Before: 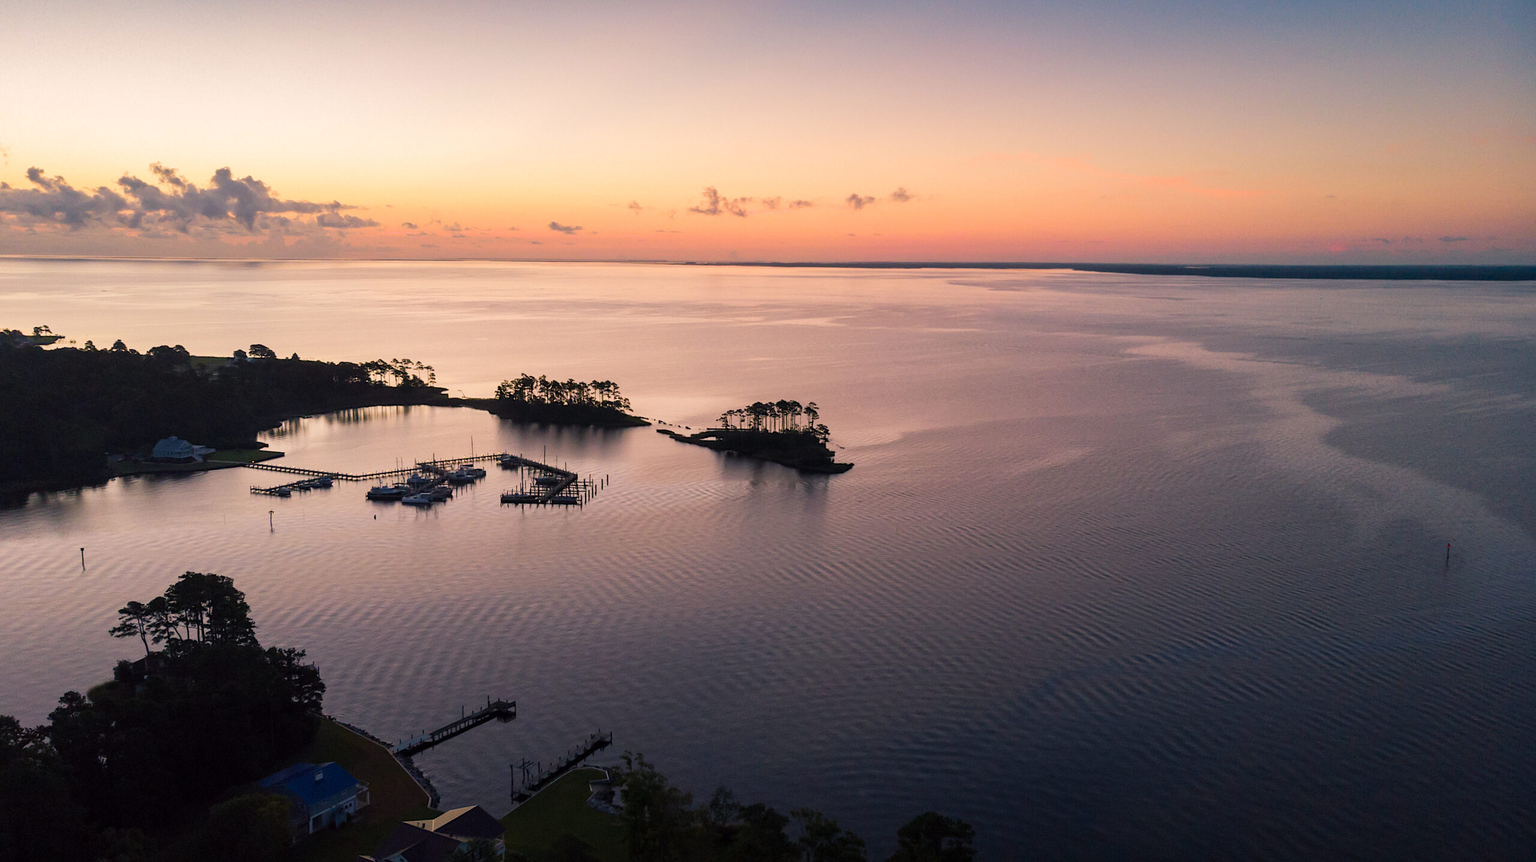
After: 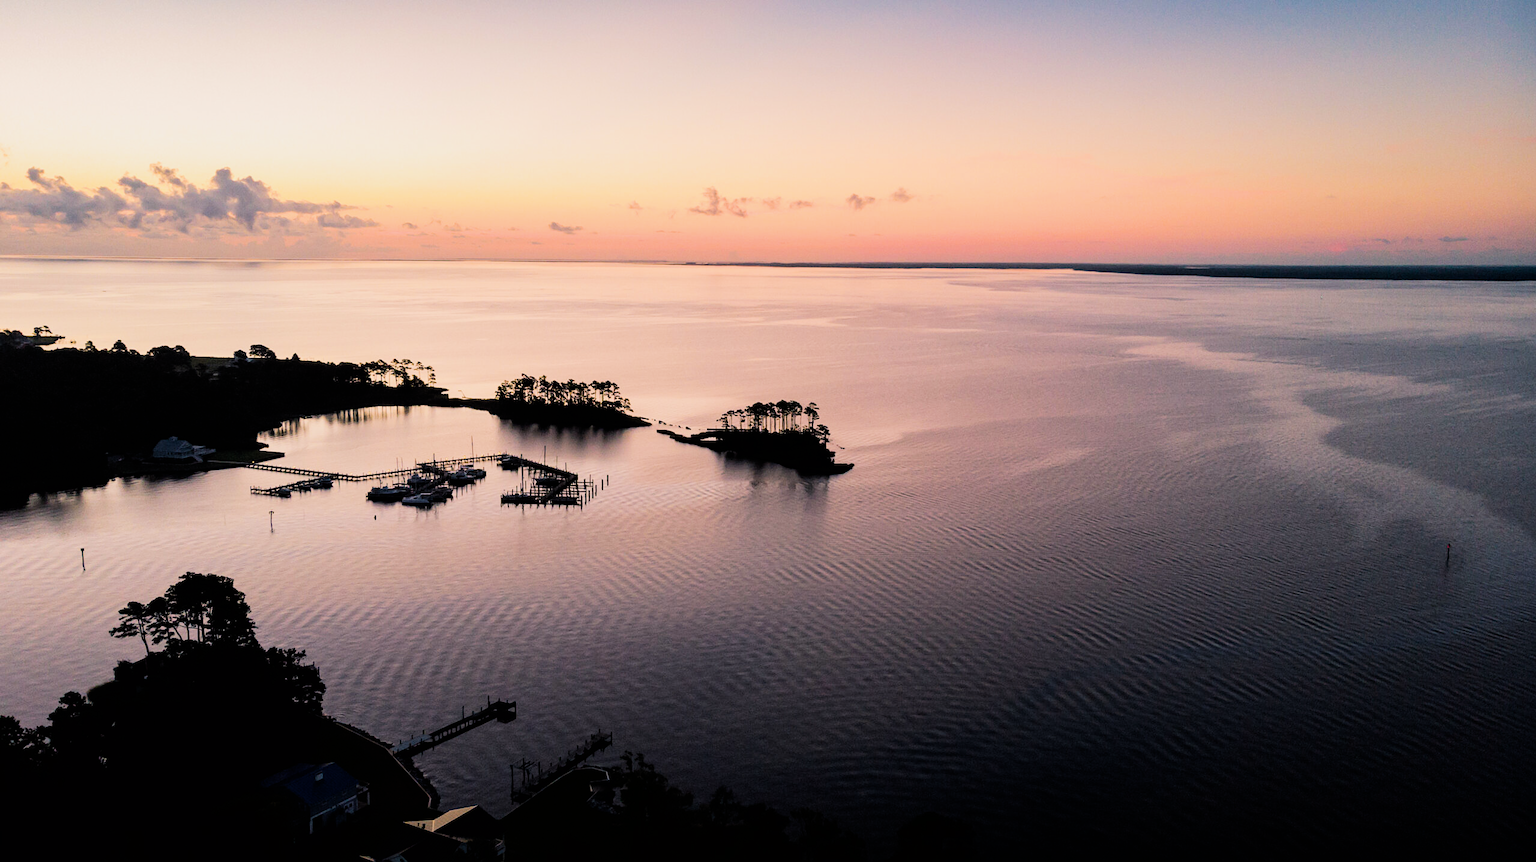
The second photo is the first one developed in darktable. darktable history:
color balance rgb: shadows lift › luminance -19.735%, power › chroma 0.26%, power › hue 63.17°, perceptual saturation grading › global saturation 9.824%, global vibrance 20%
filmic rgb: black relative exposure -5.04 EV, white relative exposure 3.99 EV, hardness 2.89, contrast 1.3, highlights saturation mix -10.36%
contrast brightness saturation: saturation -0.101
exposure: black level correction 0, exposure 1.2 EV, compensate exposure bias true, compensate highlight preservation false
